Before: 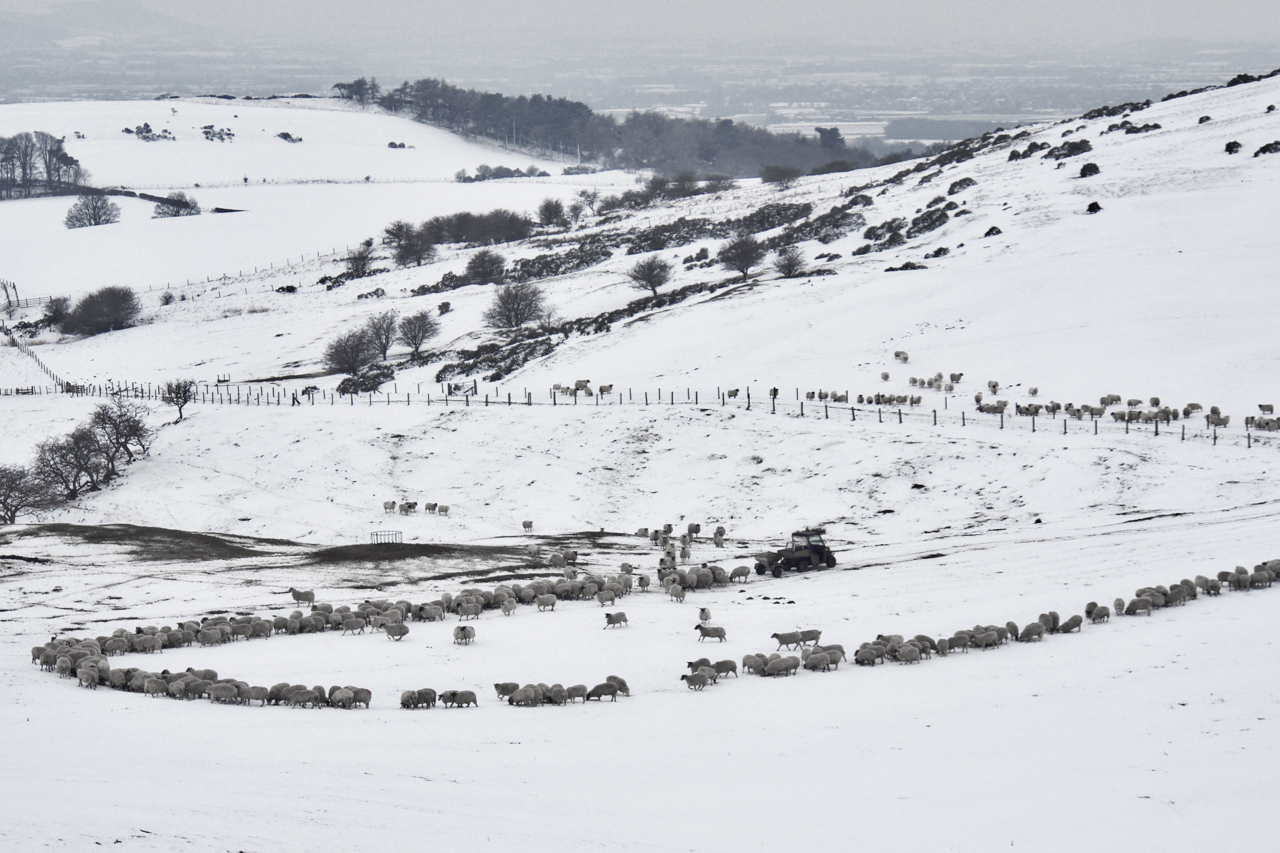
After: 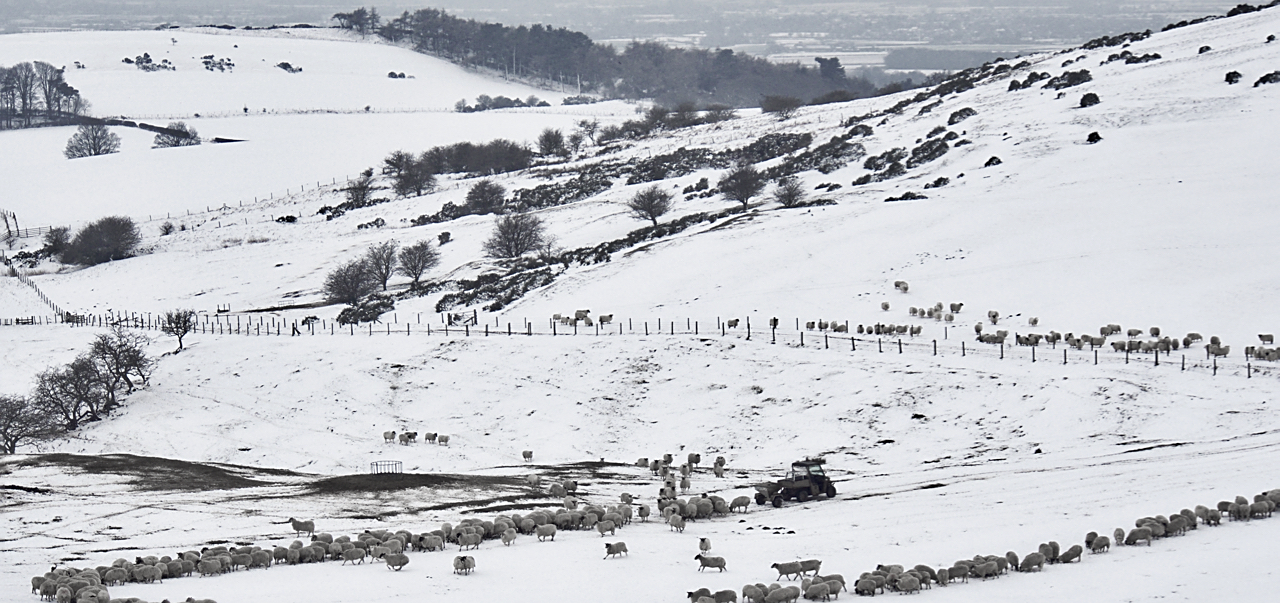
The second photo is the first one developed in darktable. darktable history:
crop and rotate: top 8.293%, bottom 20.996%
sharpen: on, module defaults
